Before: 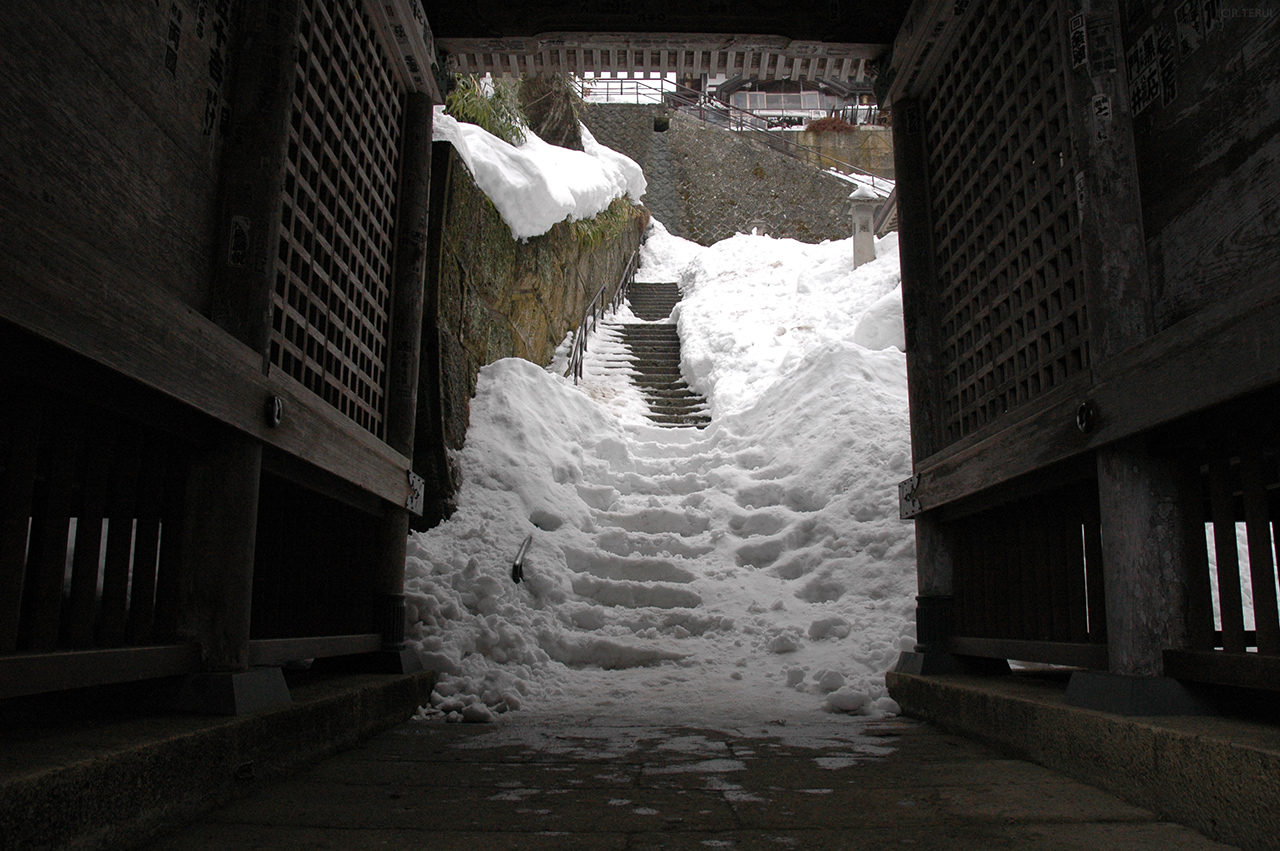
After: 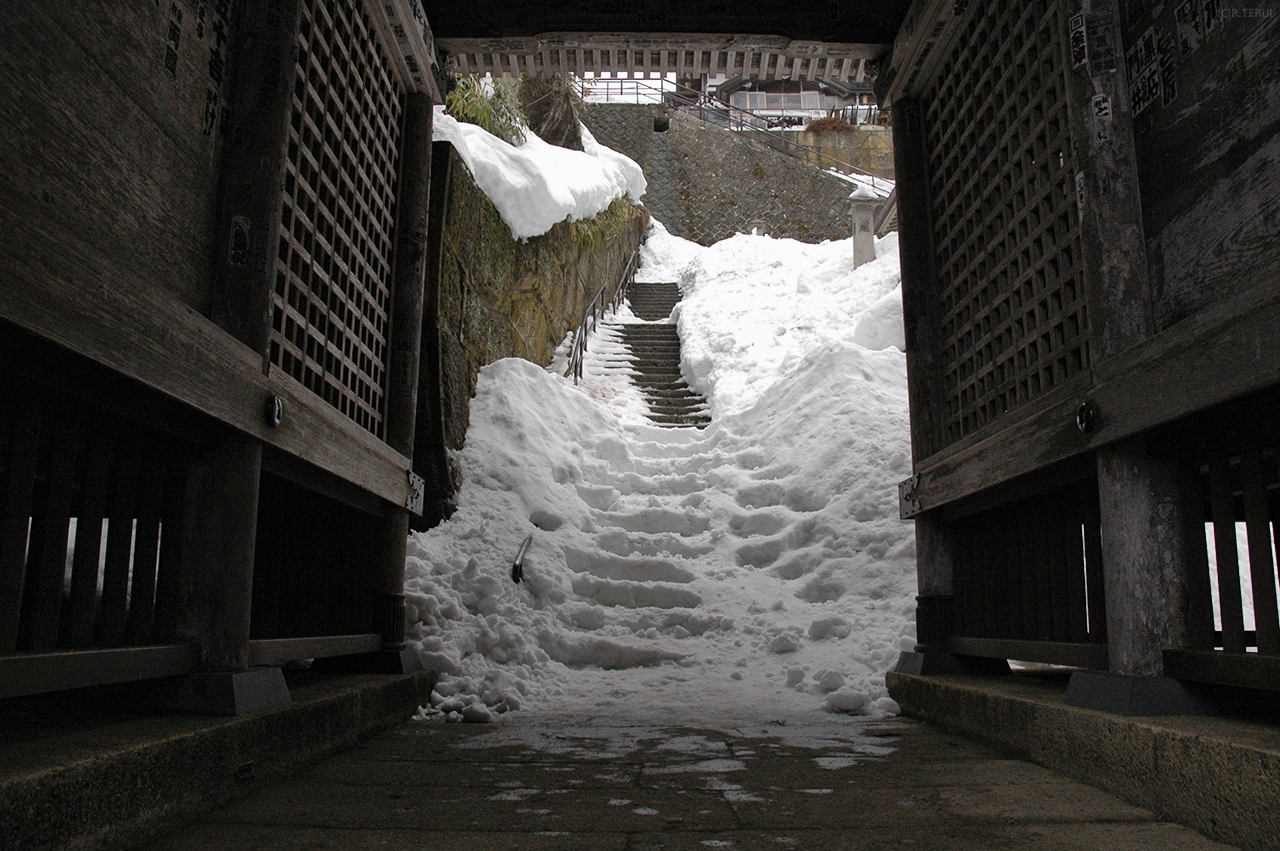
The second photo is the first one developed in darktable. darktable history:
shadows and highlights: shadows 43.71, white point adjustment -1.46, soften with gaussian
color contrast: green-magenta contrast 0.81
